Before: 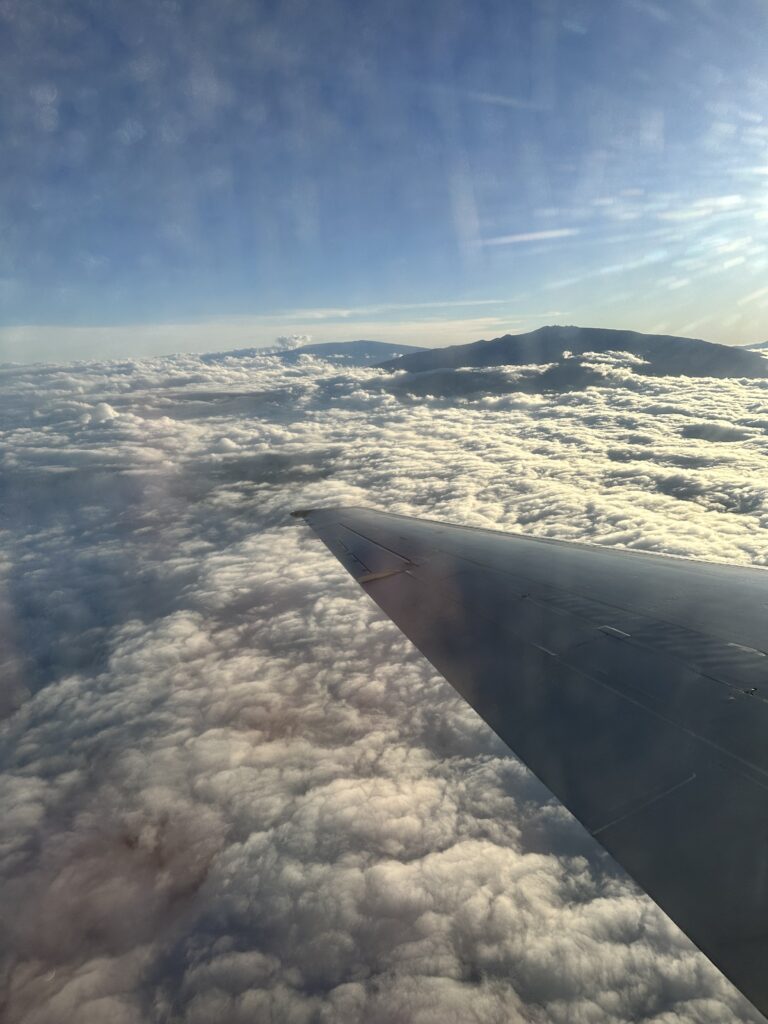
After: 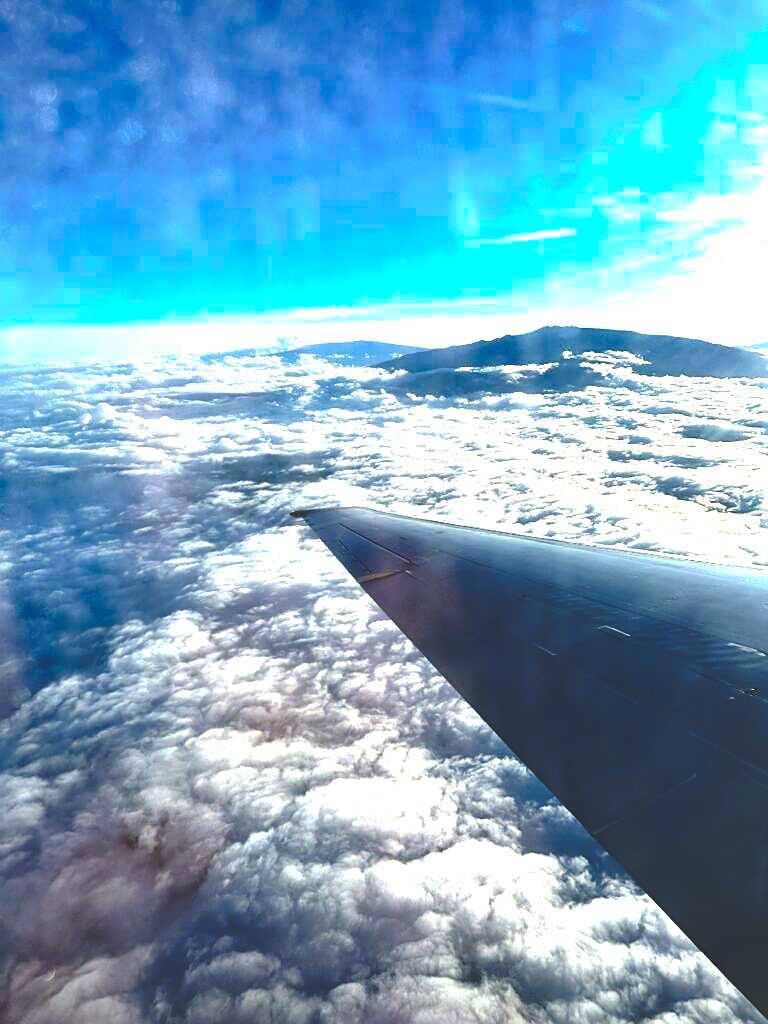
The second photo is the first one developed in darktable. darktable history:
color balance rgb: linear chroma grading › shadows -30%, linear chroma grading › global chroma 35%, perceptual saturation grading › global saturation 75%, perceptual saturation grading › shadows -30%, perceptual brilliance grading › highlights 75%, perceptual brilliance grading › shadows -30%, global vibrance 35%
white balance: red 0.931, blue 1.11
tone curve: curves: ch0 [(0, 0) (0.003, 0.177) (0.011, 0.177) (0.025, 0.176) (0.044, 0.178) (0.069, 0.186) (0.1, 0.194) (0.136, 0.203) (0.177, 0.223) (0.224, 0.255) (0.277, 0.305) (0.335, 0.383) (0.399, 0.467) (0.468, 0.546) (0.543, 0.616) (0.623, 0.694) (0.709, 0.764) (0.801, 0.834) (0.898, 0.901) (1, 1)], preserve colors none
sharpen: on, module defaults
